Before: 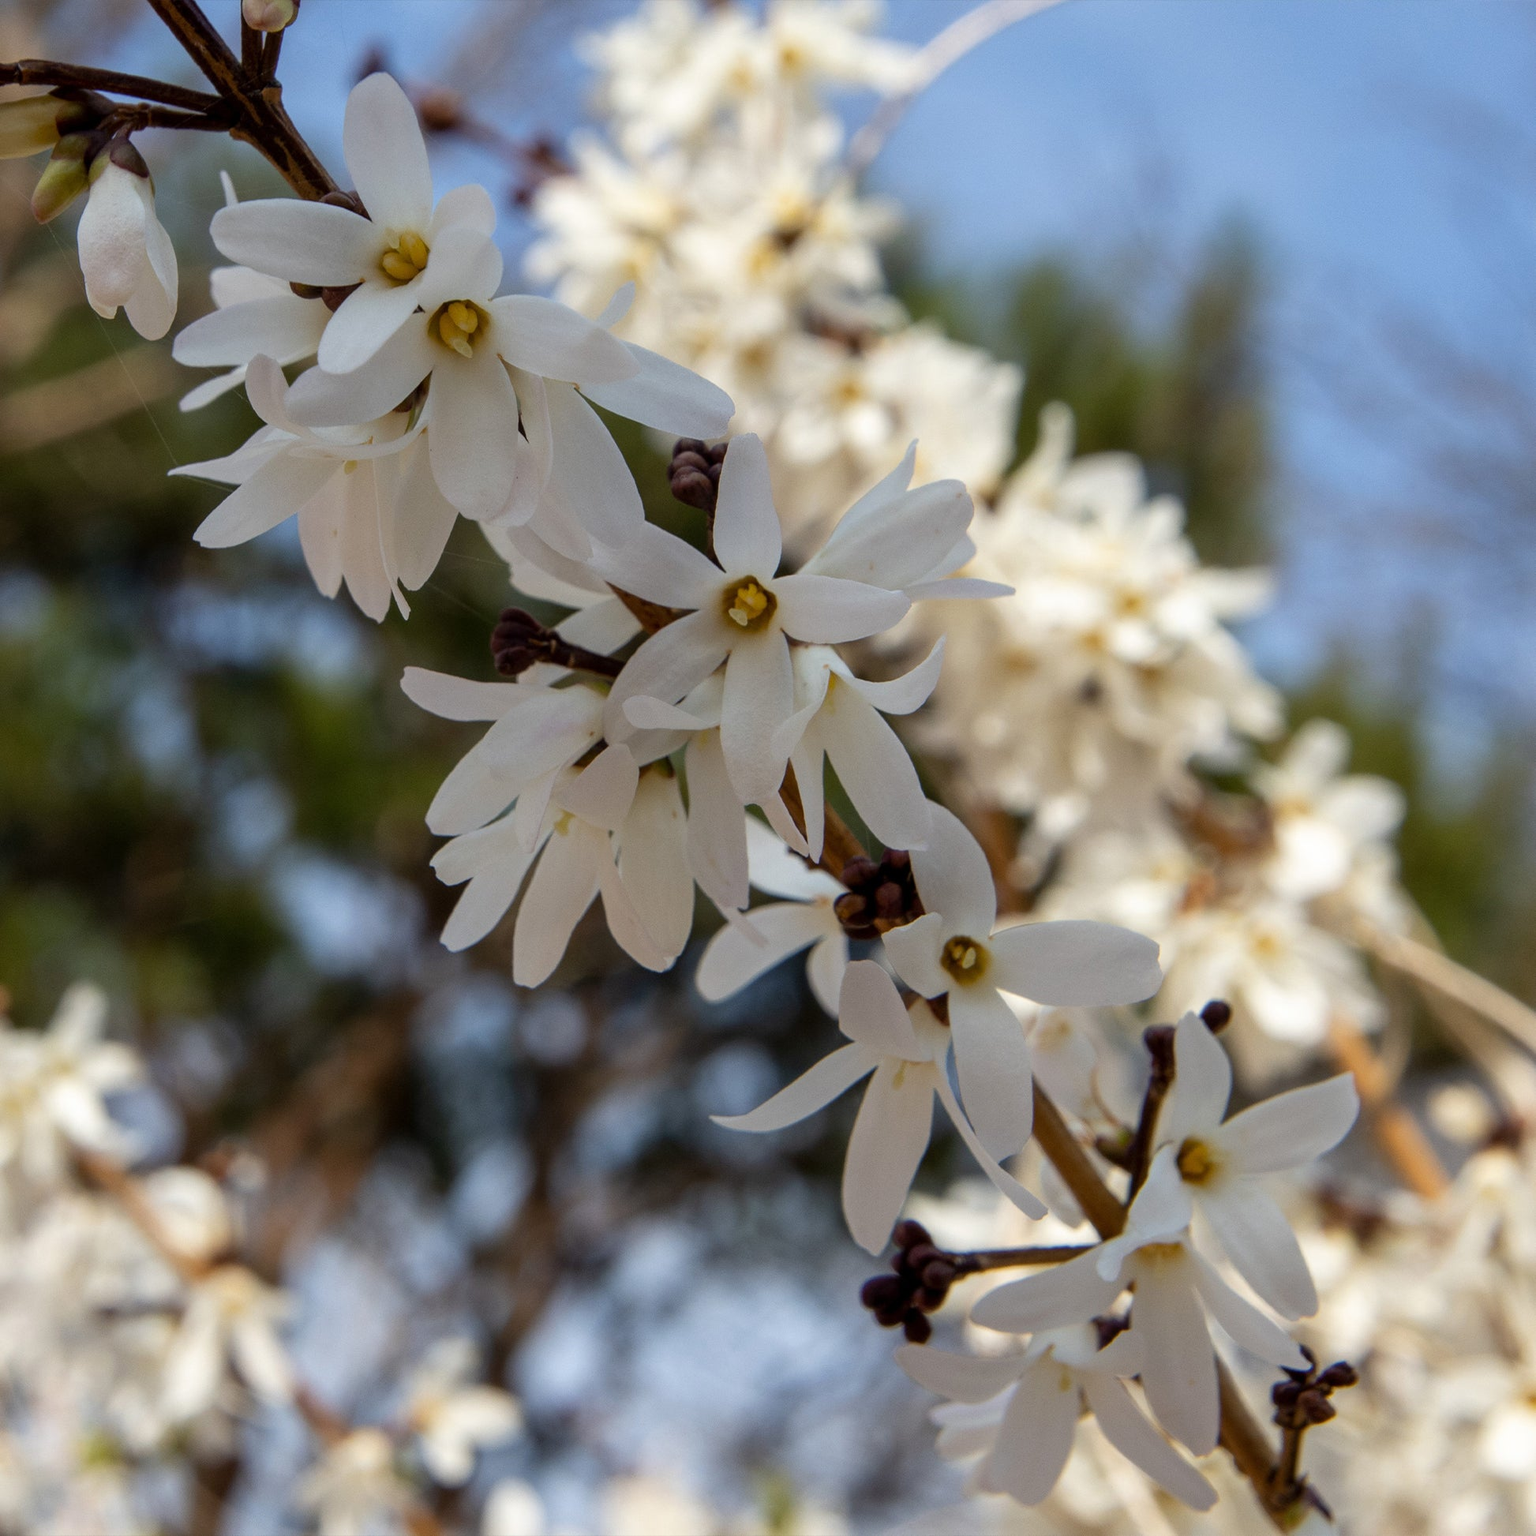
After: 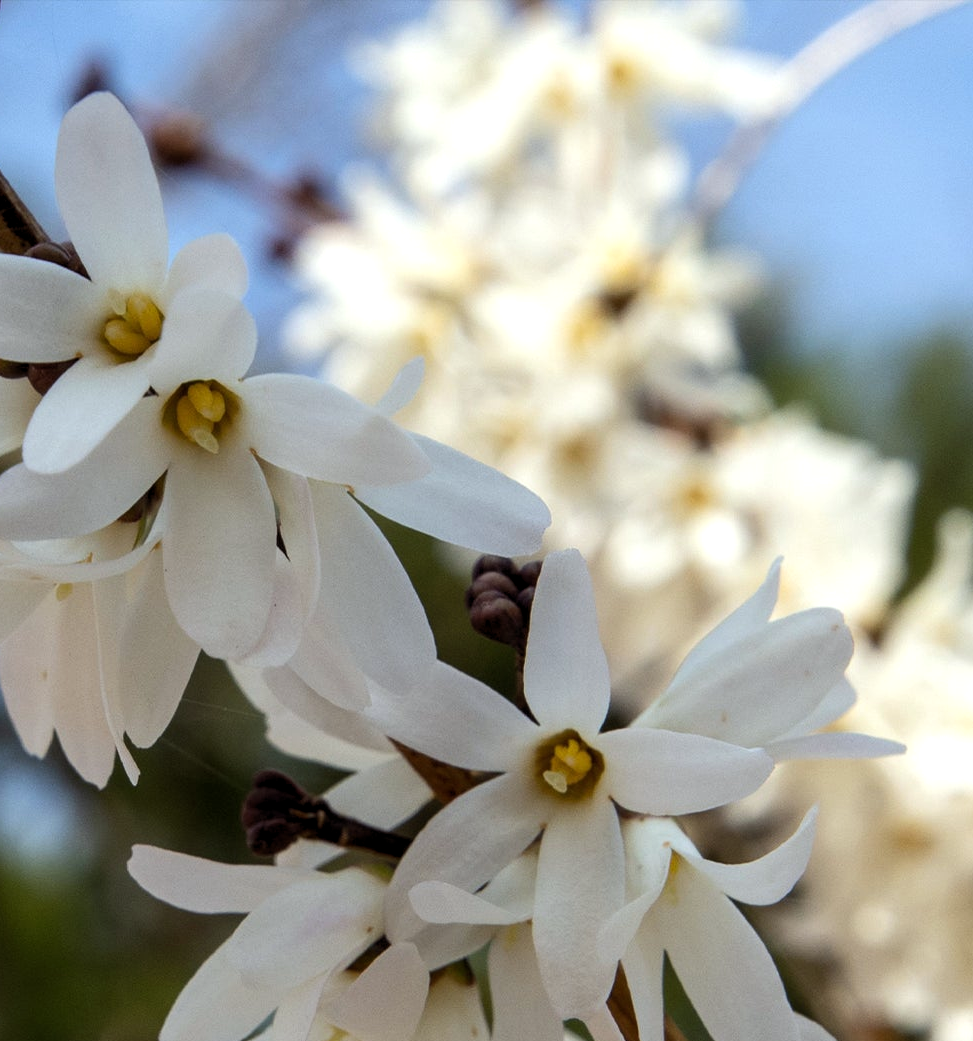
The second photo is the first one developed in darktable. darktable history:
crop: left 19.556%, right 30.401%, bottom 46.458%
tone equalizer: -8 EV -0.417 EV, -7 EV -0.389 EV, -6 EV -0.333 EV, -5 EV -0.222 EV, -3 EV 0.222 EV, -2 EV 0.333 EV, -1 EV 0.389 EV, +0 EV 0.417 EV, edges refinement/feathering 500, mask exposure compensation -1.57 EV, preserve details no
white balance: red 0.978, blue 0.999
levels: levels [0.018, 0.493, 1]
